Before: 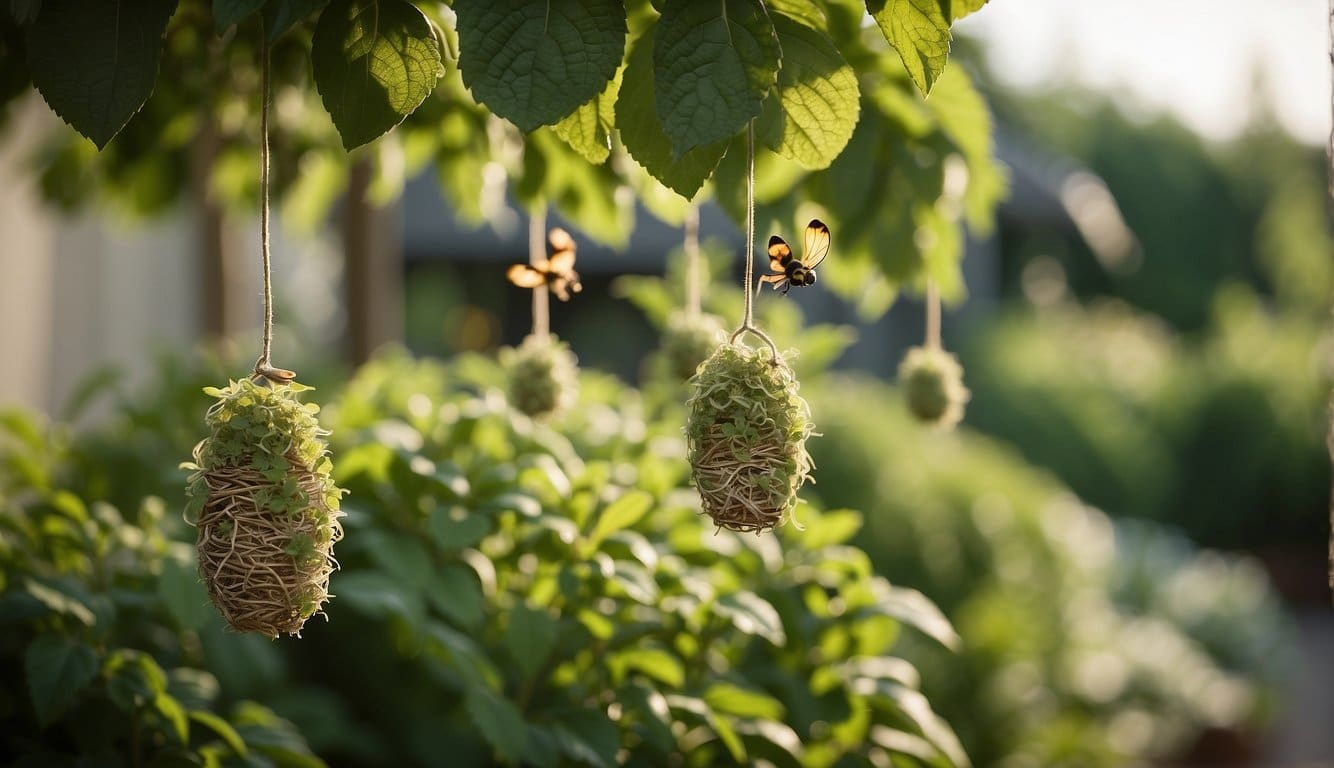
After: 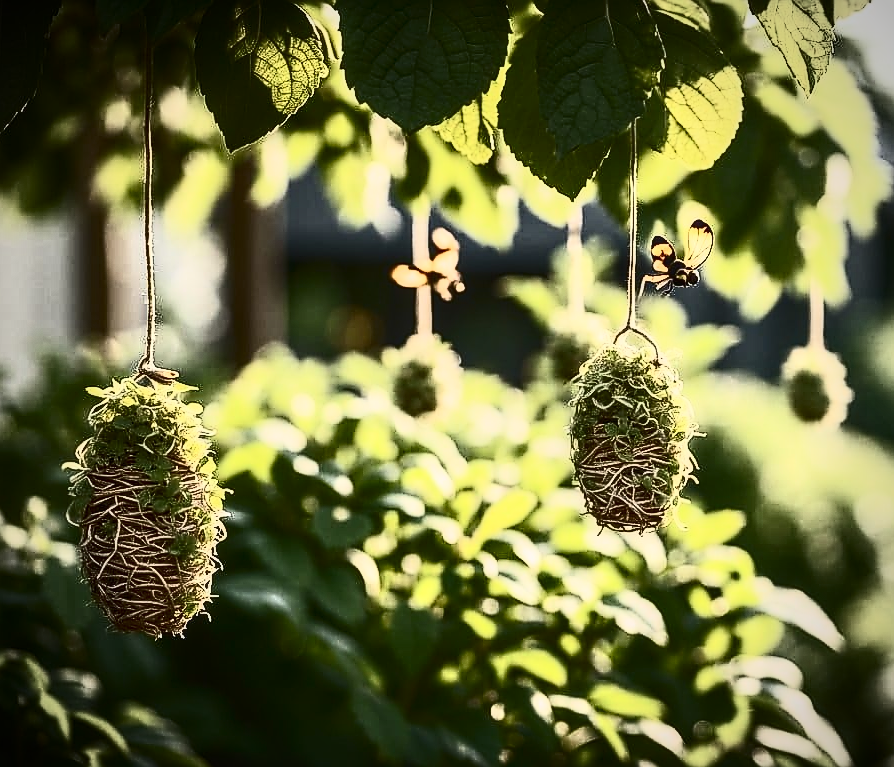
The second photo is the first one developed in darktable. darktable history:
vignetting: on, module defaults
local contrast: detail 130%
crop and rotate: left 8.793%, right 24.13%
sharpen: radius 1.365, amount 1.253, threshold 0.618
contrast brightness saturation: contrast 0.934, brightness 0.203
